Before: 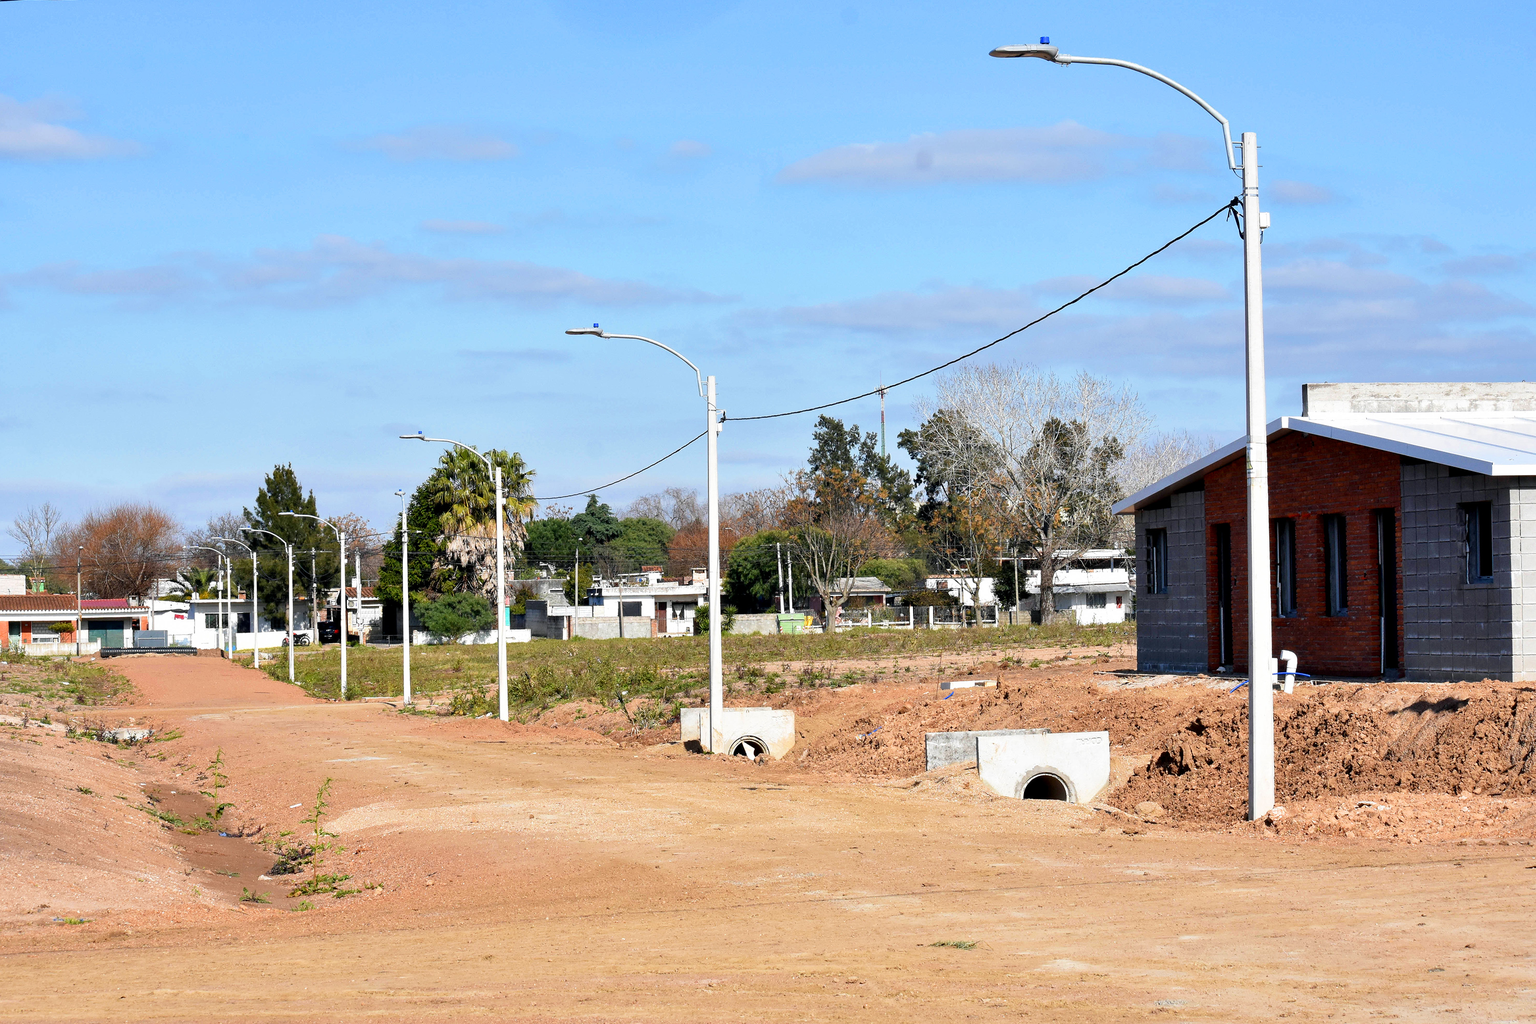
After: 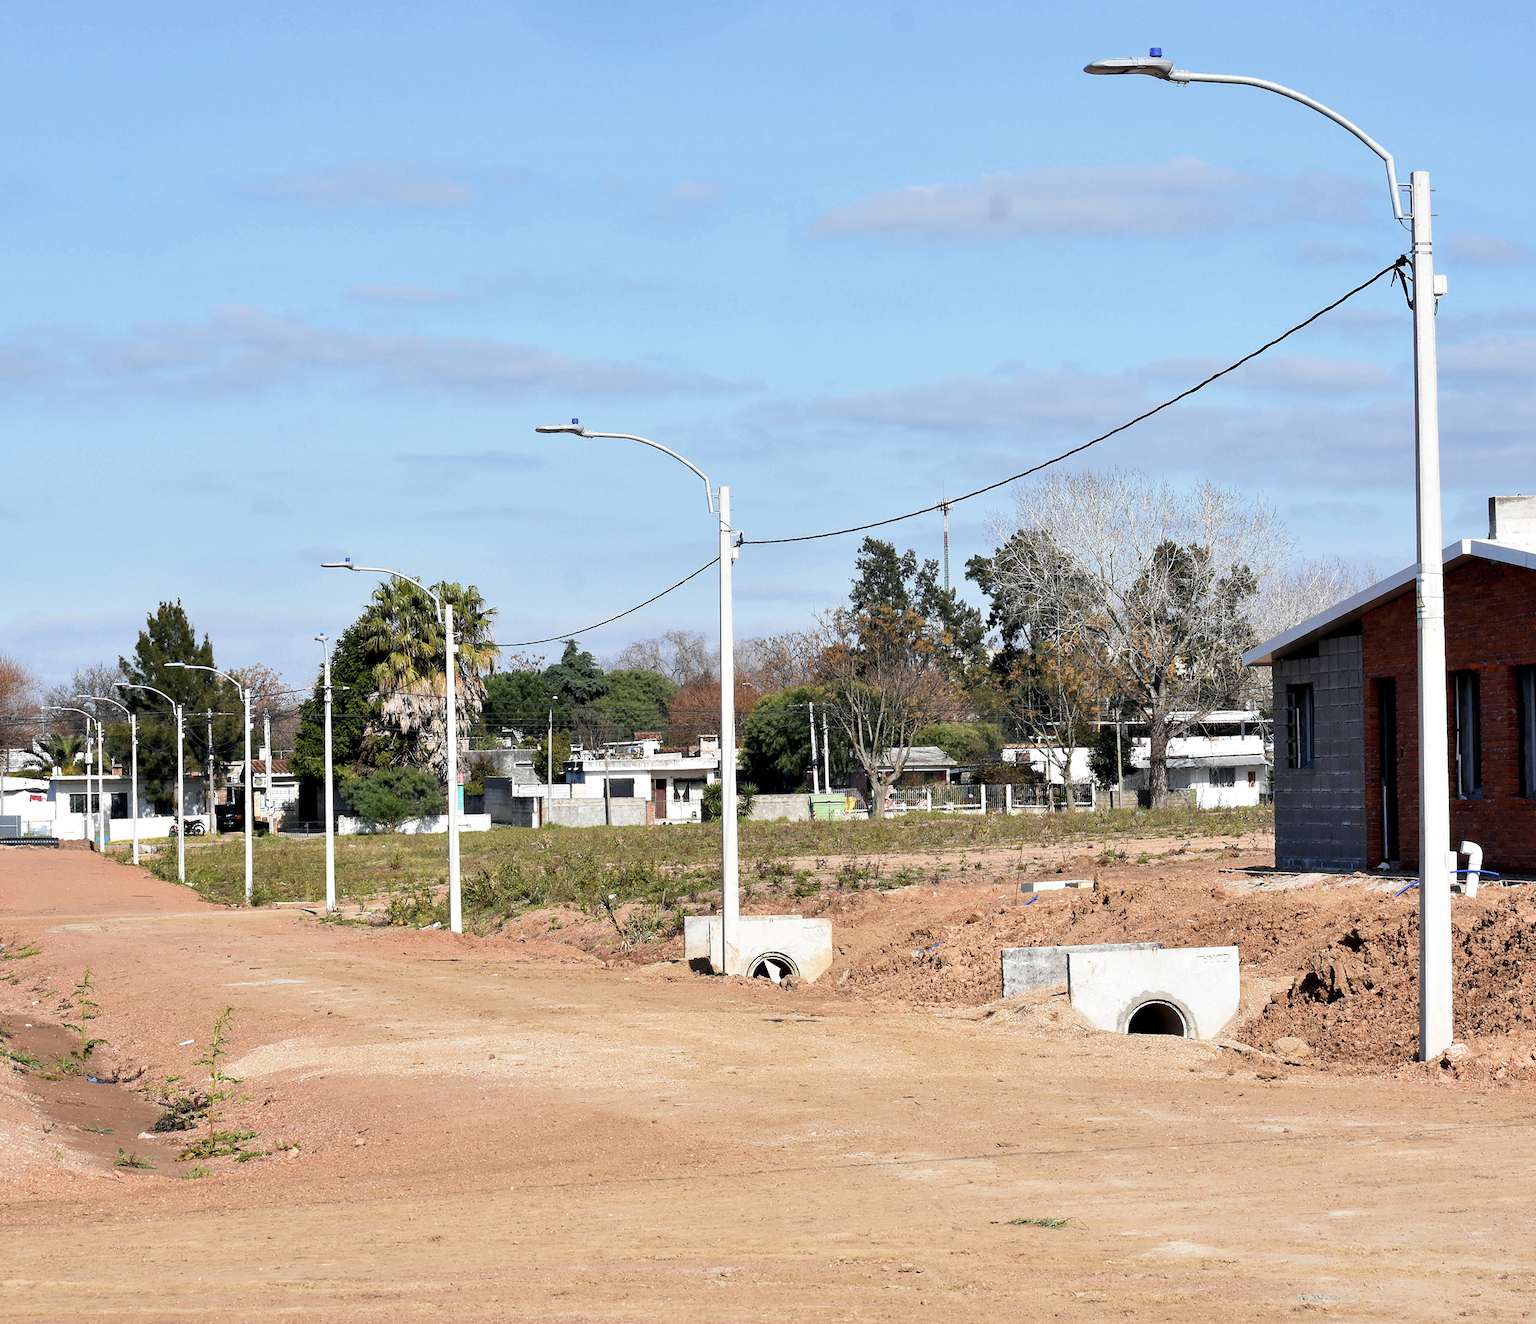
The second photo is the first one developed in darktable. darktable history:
crop: left 9.889%, right 12.802%
color correction: highlights b* -0.026, saturation 0.793
